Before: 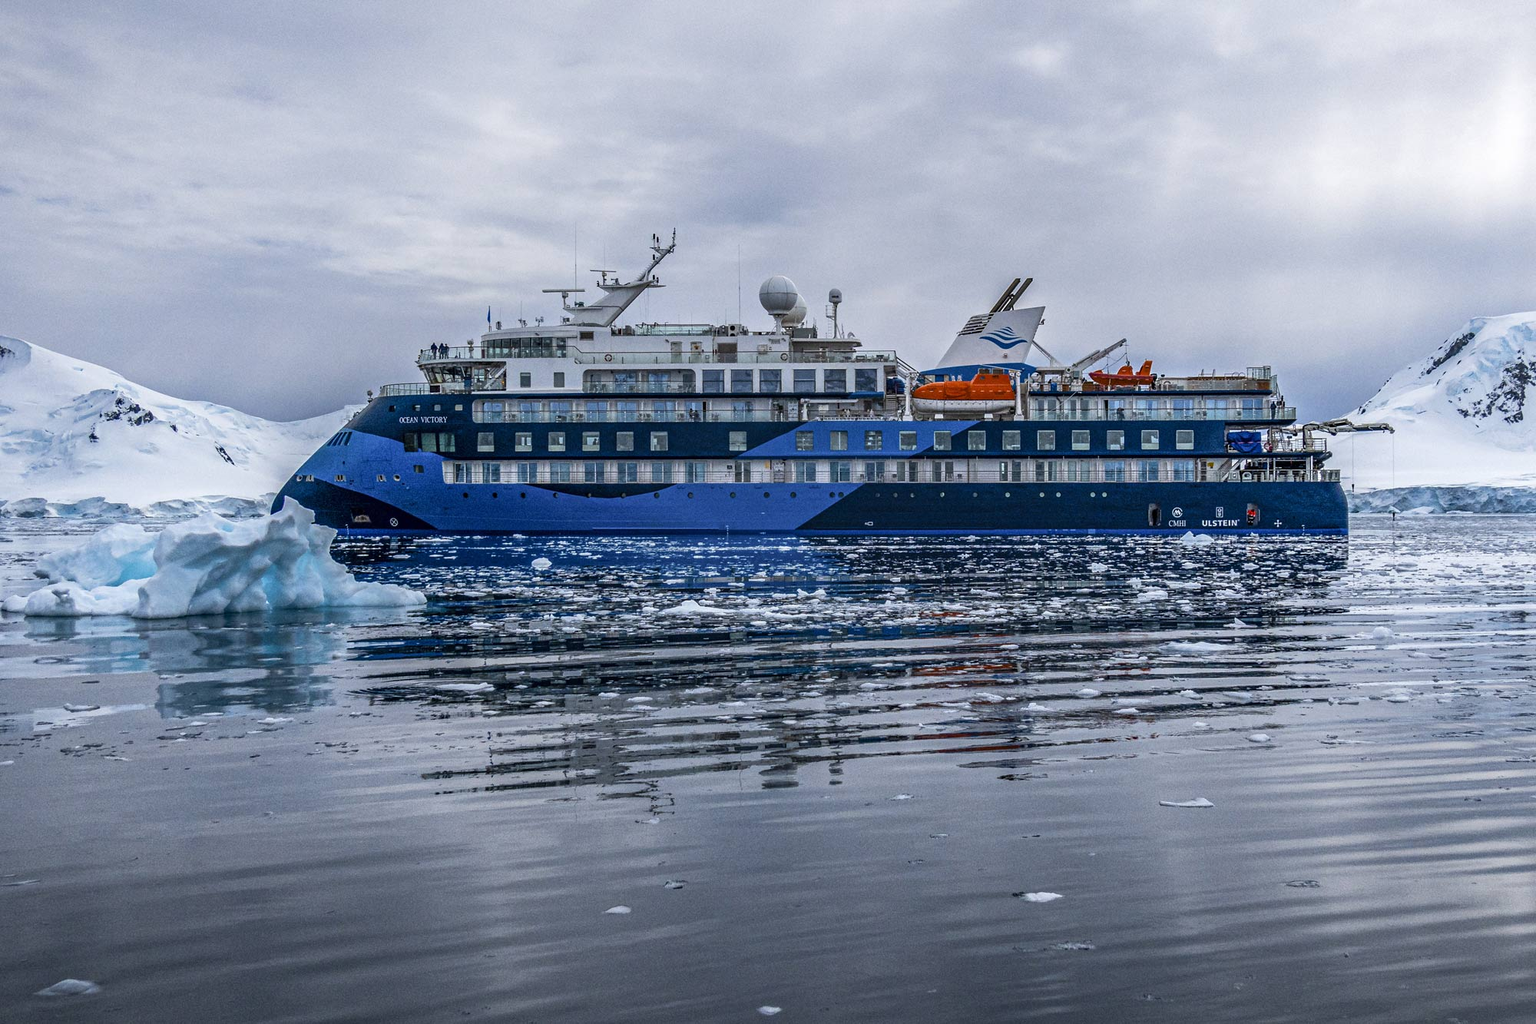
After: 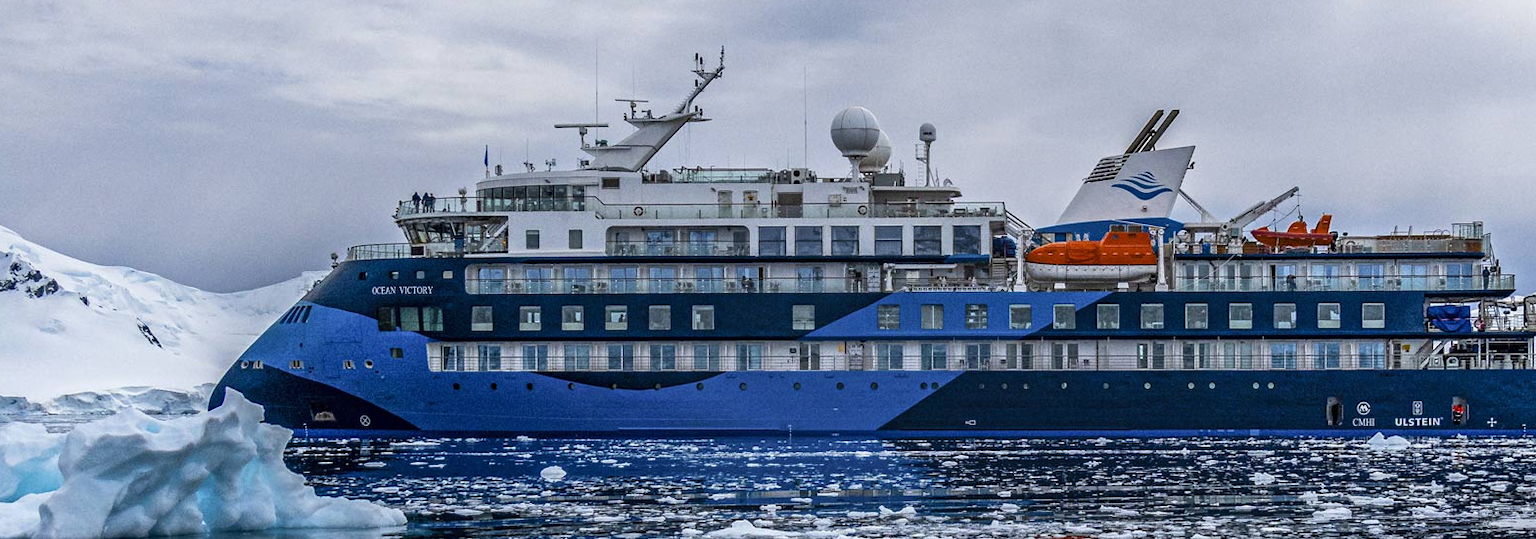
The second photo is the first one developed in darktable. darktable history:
crop: left 7.023%, top 18.79%, right 14.507%, bottom 39.821%
